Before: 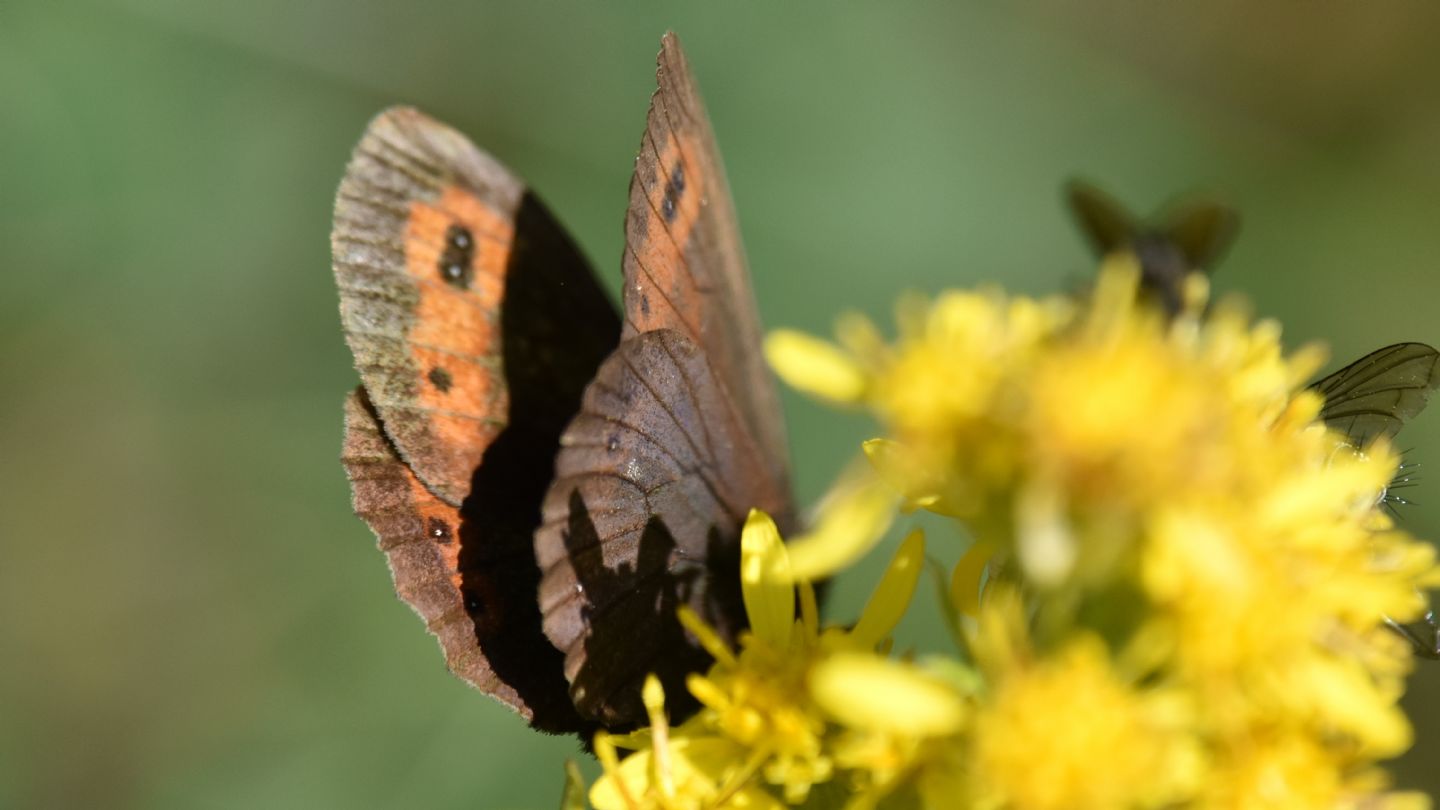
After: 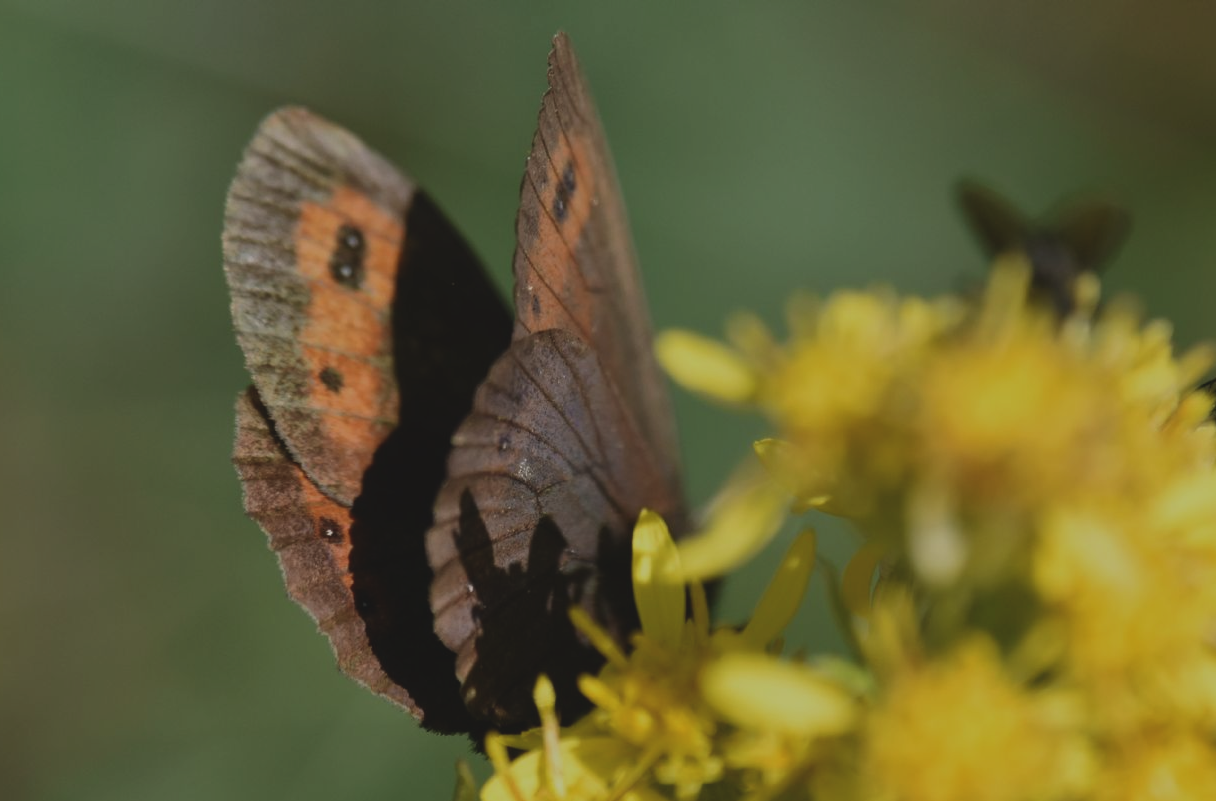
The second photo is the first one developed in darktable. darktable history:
exposure: black level correction -0.016, exposure -1.018 EV, compensate highlight preservation false
crop: left 7.598%, right 7.873%
